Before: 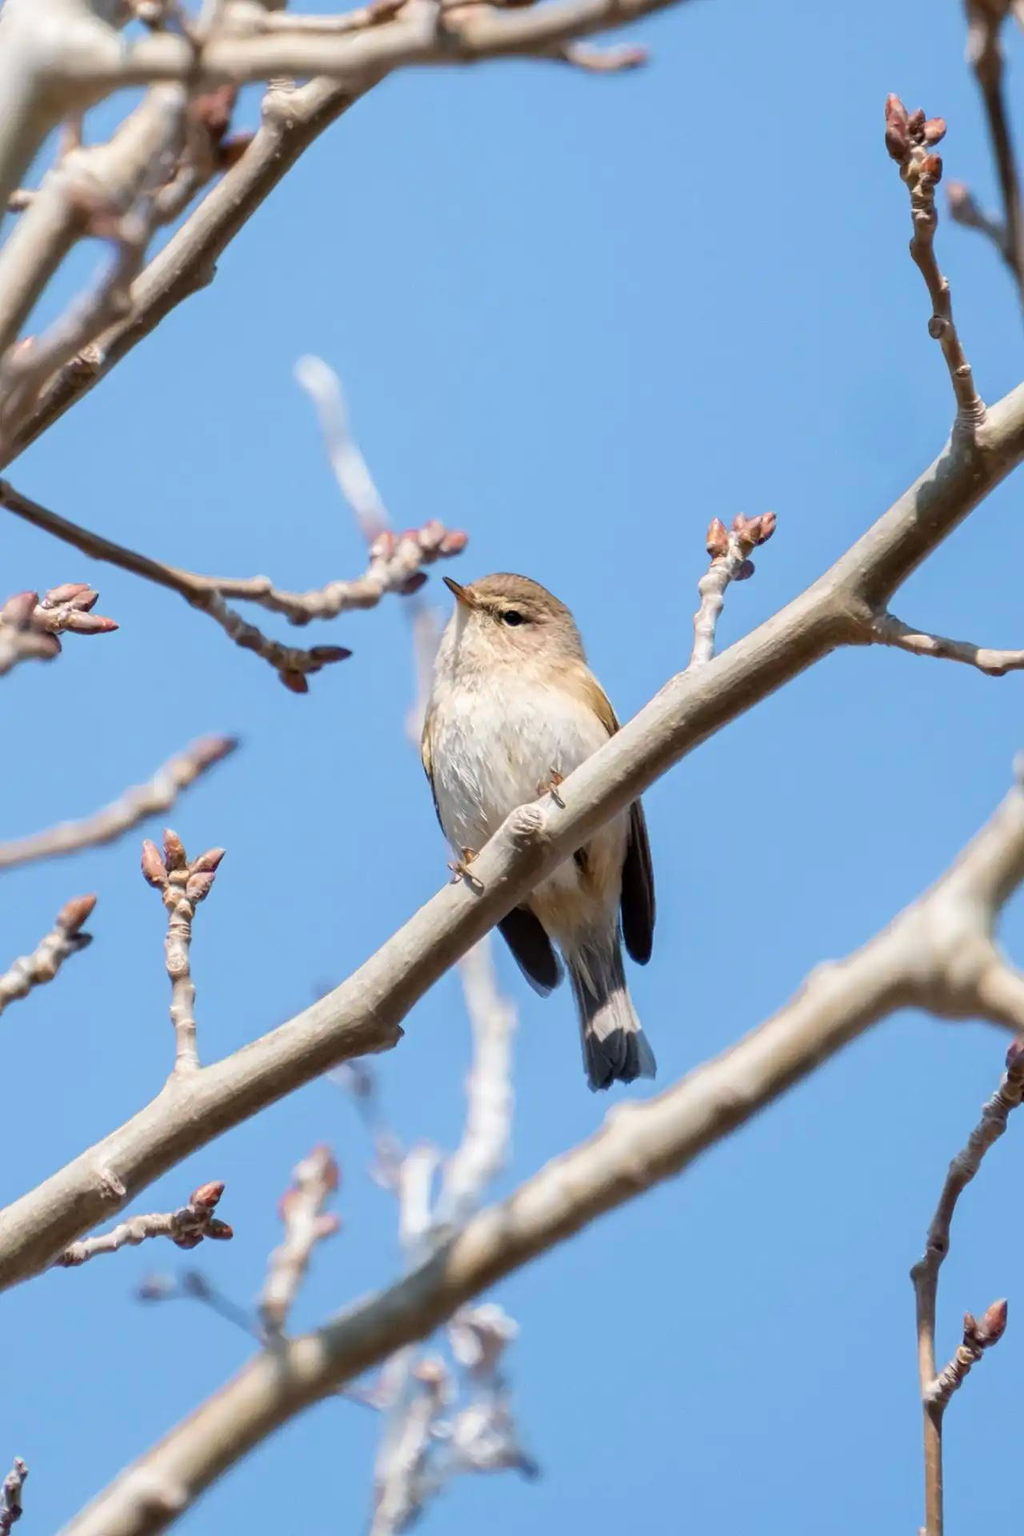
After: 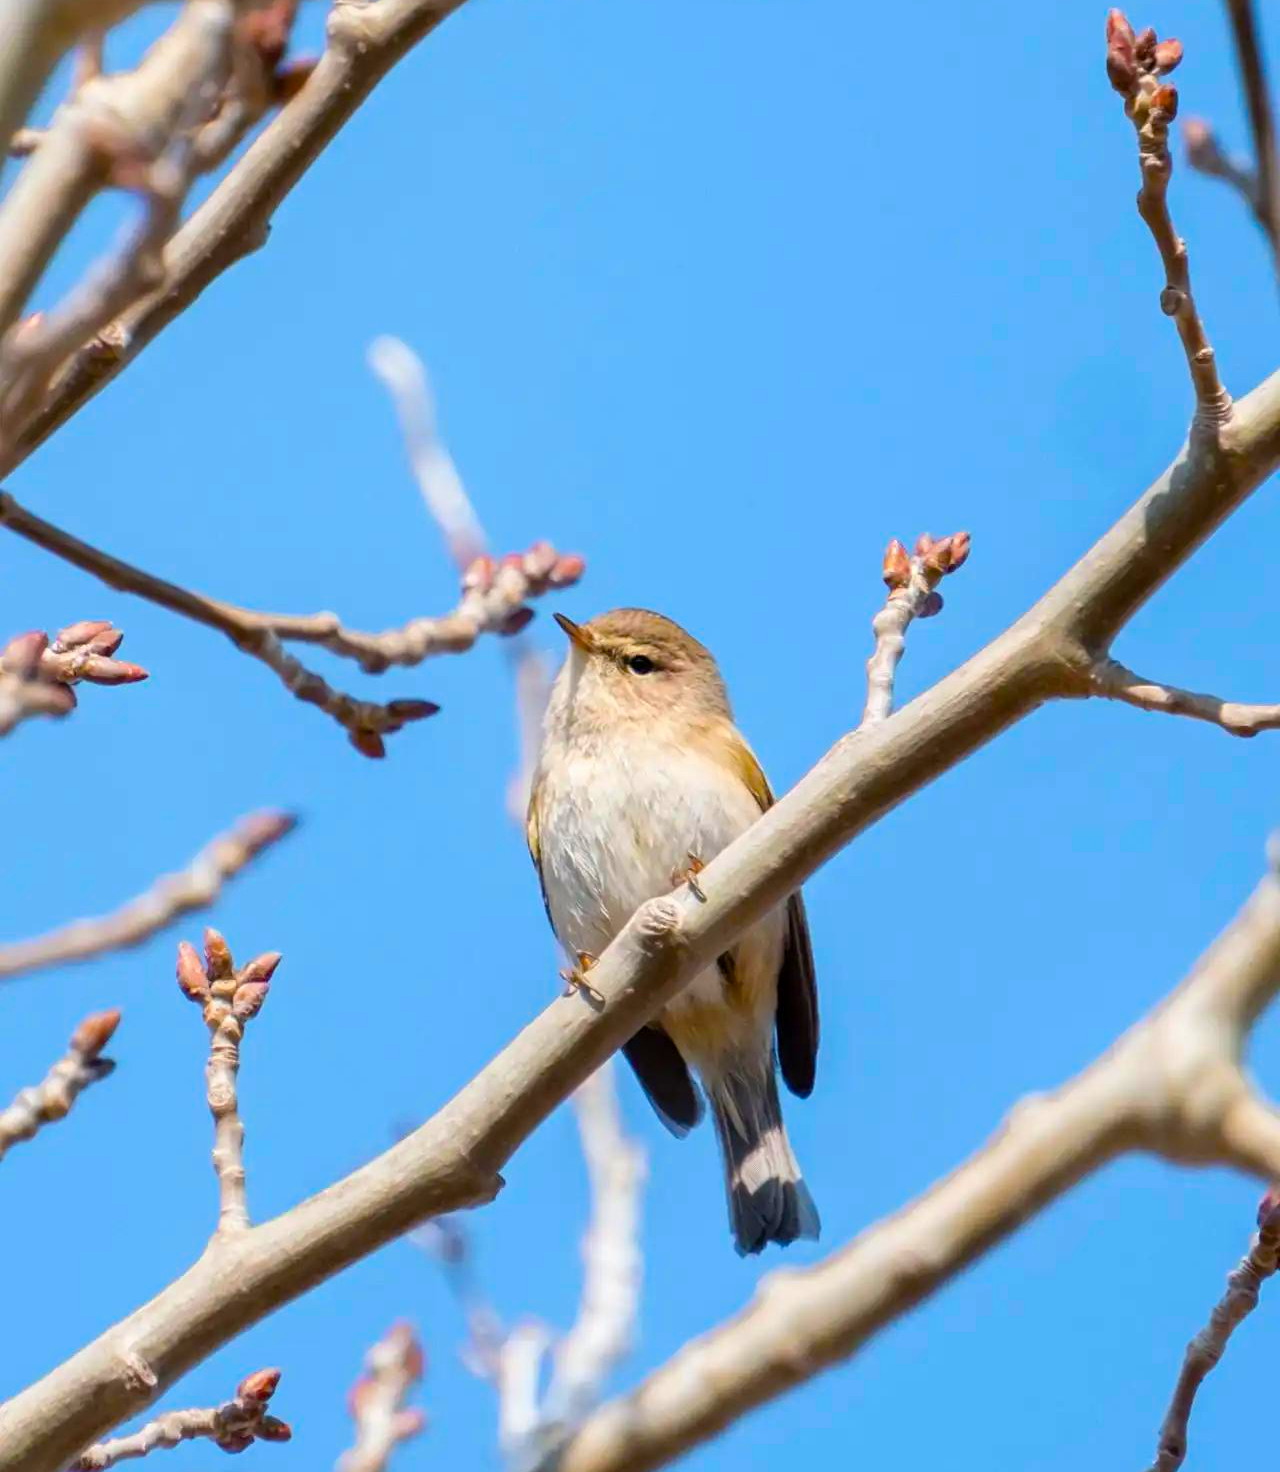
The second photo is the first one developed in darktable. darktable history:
crop: top 5.667%, bottom 17.637%
color balance rgb: linear chroma grading › global chroma 15%, perceptual saturation grading › global saturation 30%
